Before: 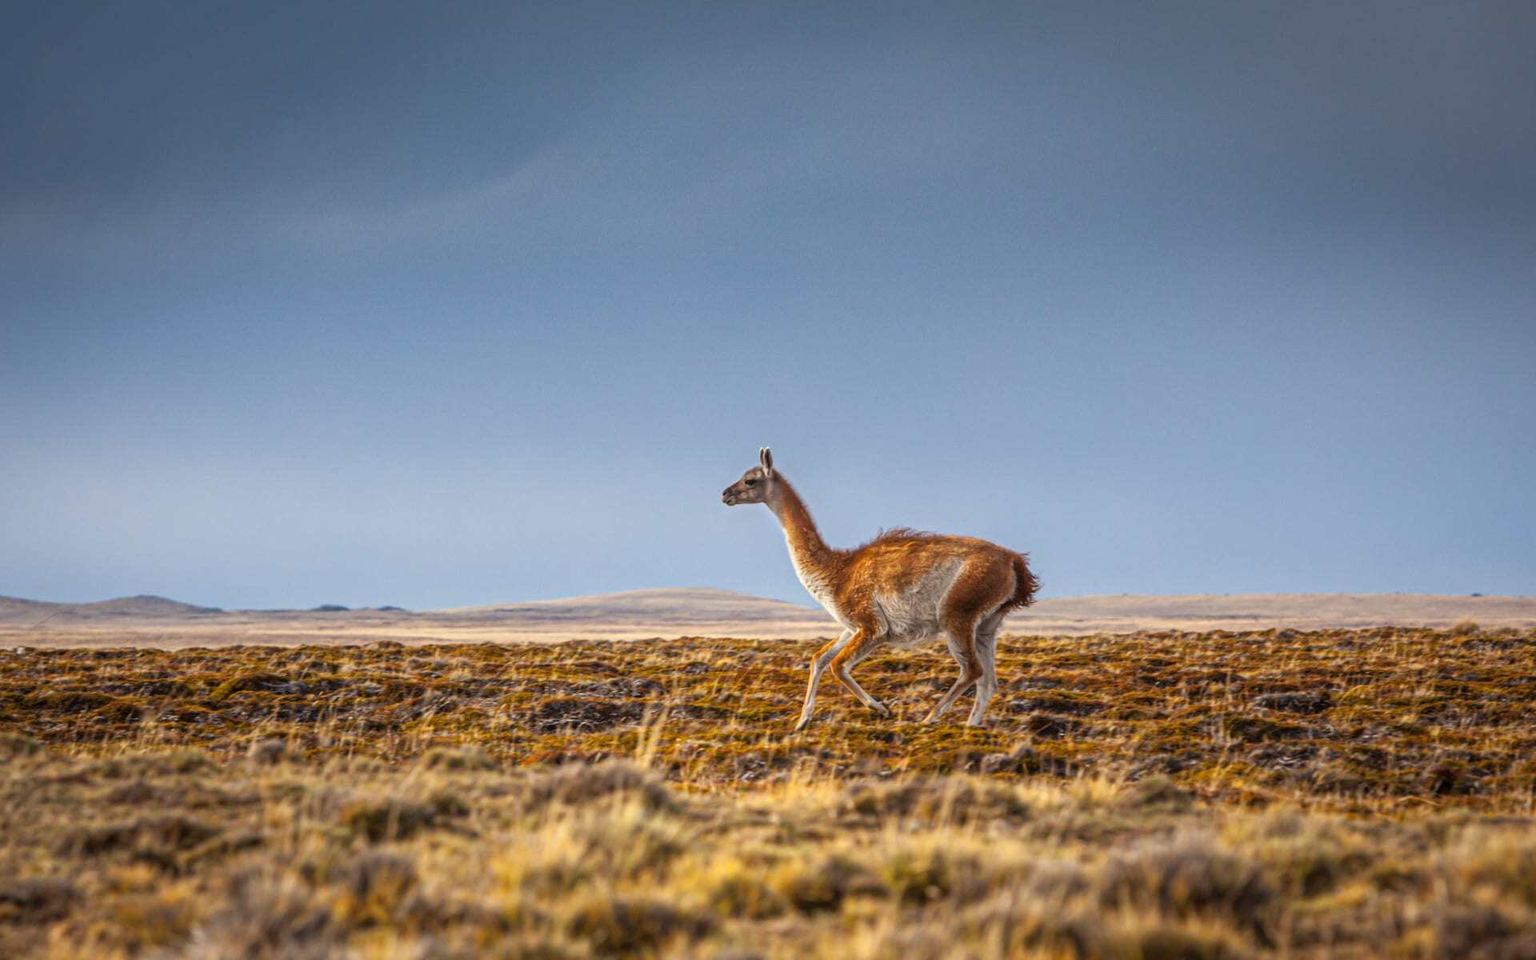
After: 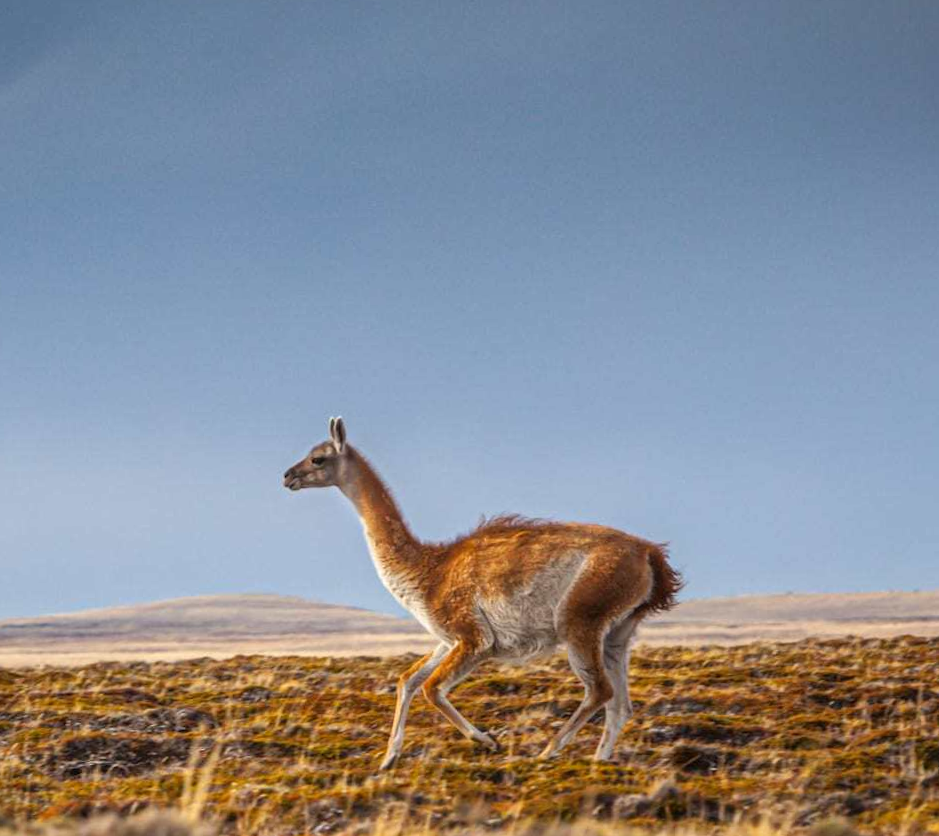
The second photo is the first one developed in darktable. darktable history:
crop: left 32.075%, top 10.976%, right 18.355%, bottom 17.596%
rotate and perspective: rotation -1°, crop left 0.011, crop right 0.989, crop top 0.025, crop bottom 0.975
